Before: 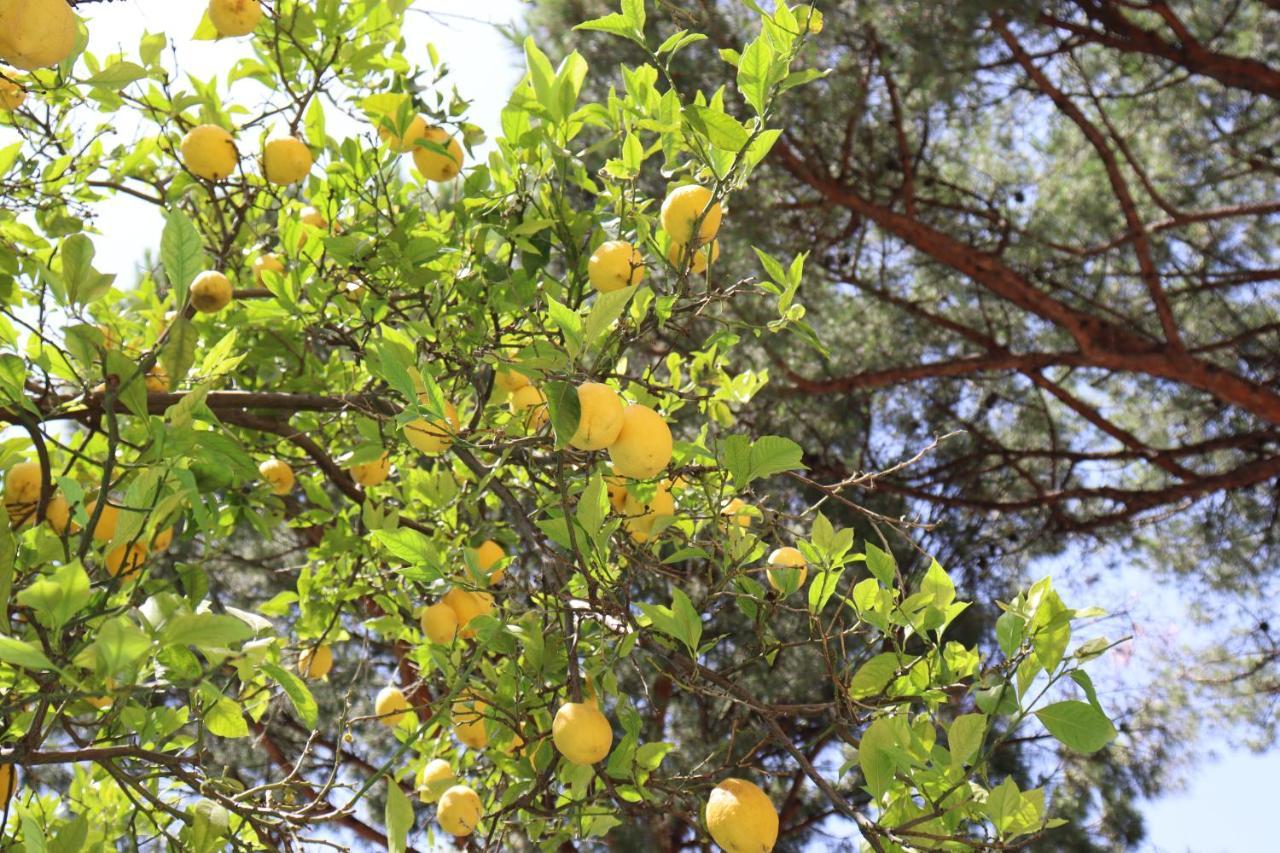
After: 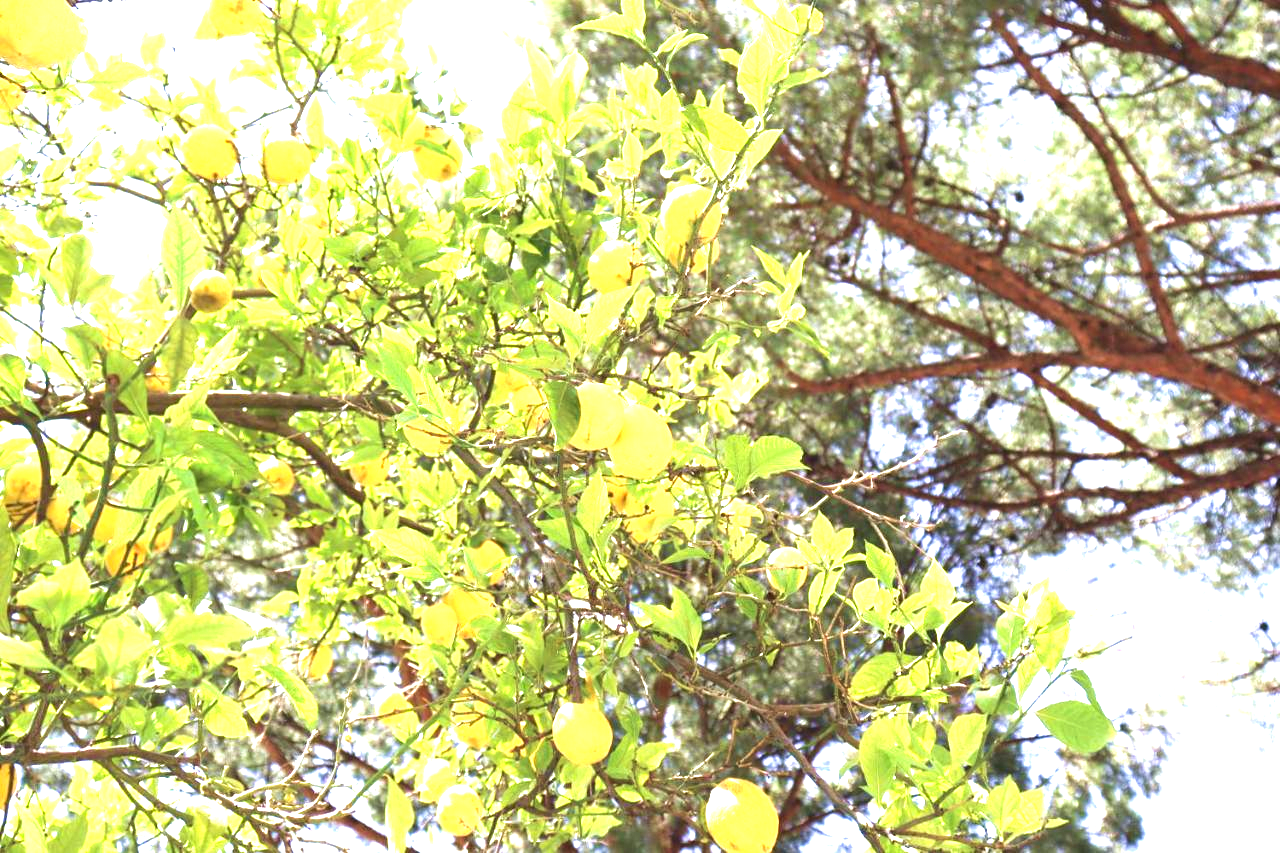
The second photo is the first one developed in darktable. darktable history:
white balance: red 0.982, blue 1.018
exposure: black level correction 0, exposure 1.75 EV, compensate exposure bias true, compensate highlight preservation false
velvia: strength 29%
